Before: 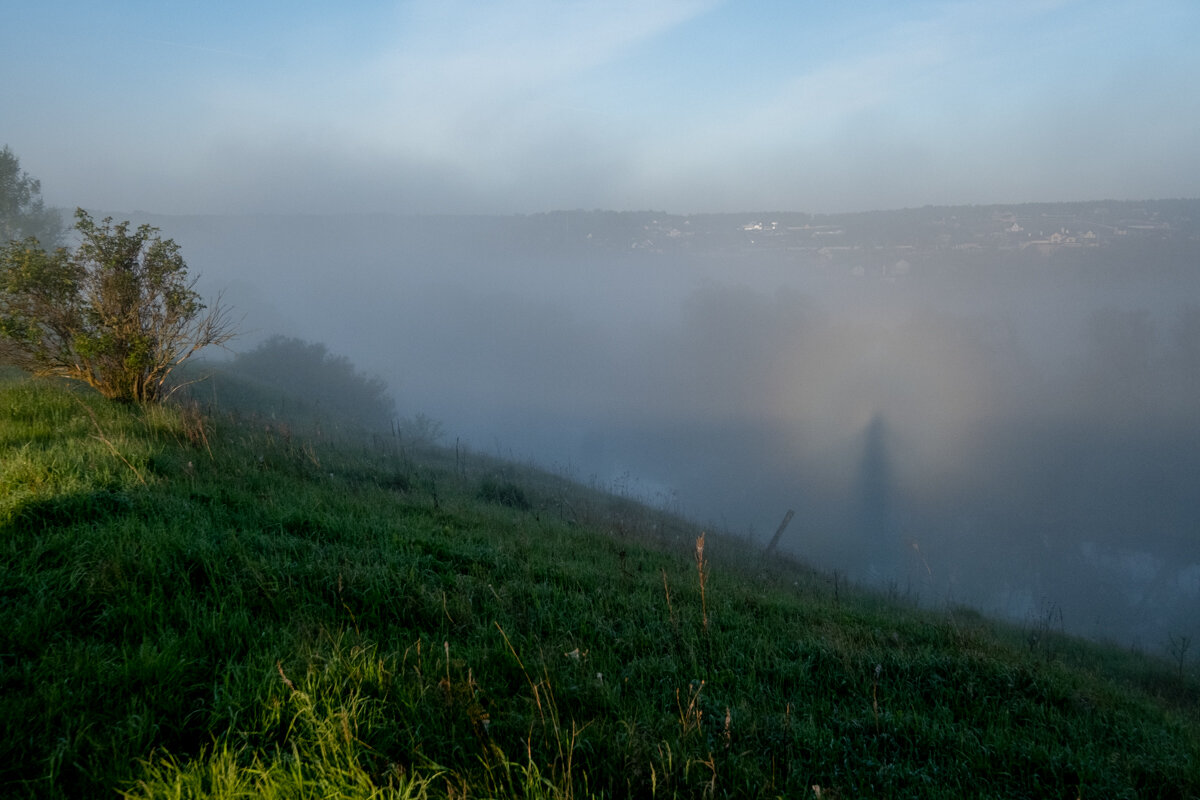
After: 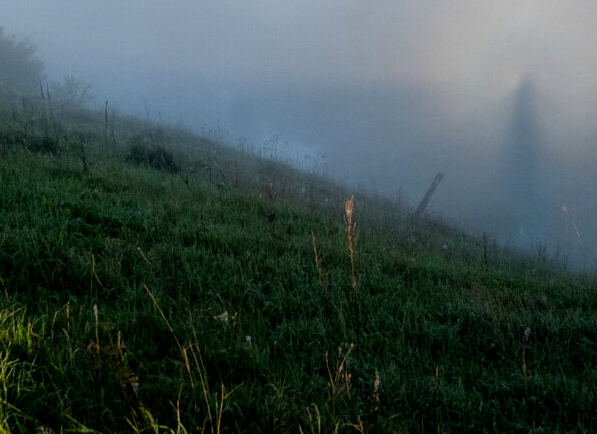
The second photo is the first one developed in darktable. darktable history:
crop: left 29.25%, top 42.211%, right 20.933%, bottom 3.494%
tone equalizer: -8 EV -0.776 EV, -7 EV -0.732 EV, -6 EV -0.579 EV, -5 EV -0.4 EV, -3 EV 0.402 EV, -2 EV 0.6 EV, -1 EV 0.695 EV, +0 EV 0.78 EV
local contrast: detail 109%
